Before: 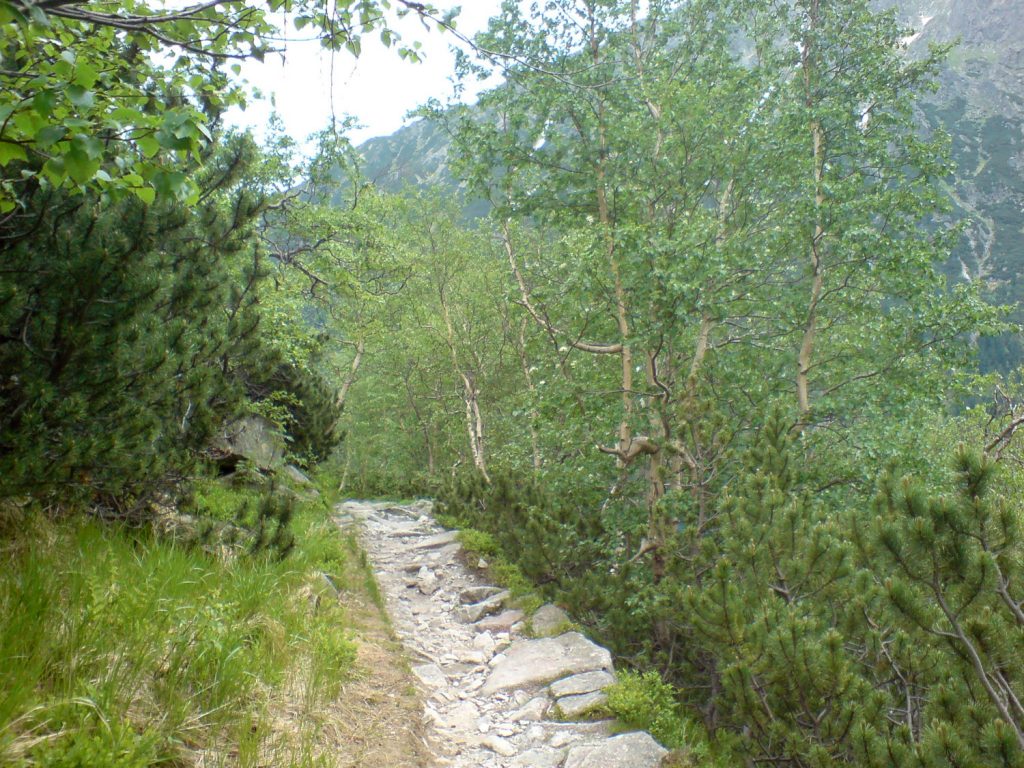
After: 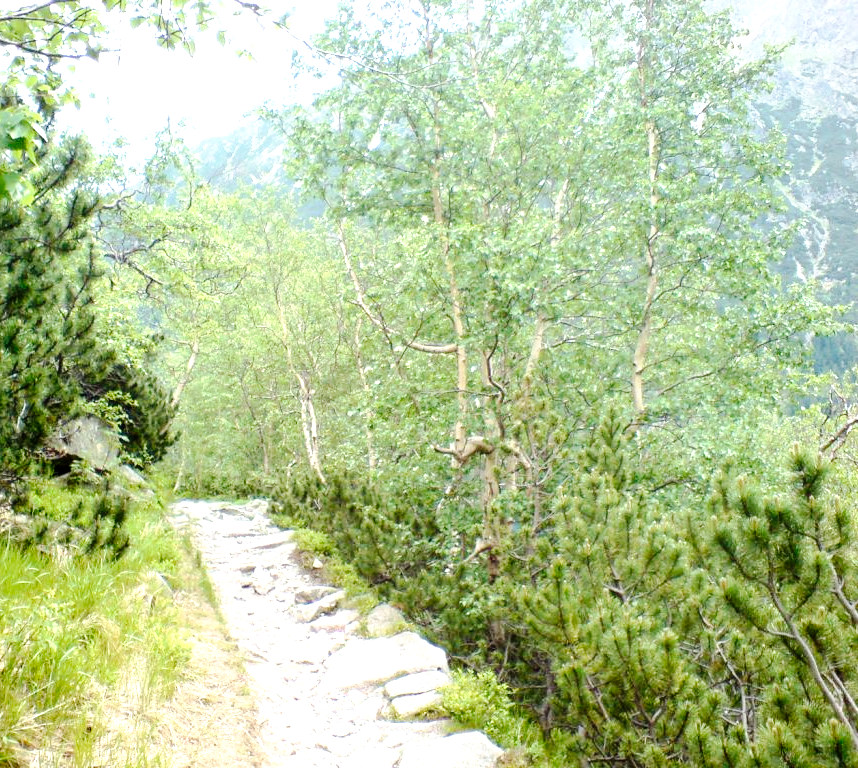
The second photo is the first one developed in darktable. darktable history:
crop: left 16.145%
exposure: black level correction 0, exposure 0.7 EV, compensate exposure bias true, compensate highlight preservation false
tone equalizer: -8 EV -0.417 EV, -7 EV -0.389 EV, -6 EV -0.333 EV, -5 EV -0.222 EV, -3 EV 0.222 EV, -2 EV 0.333 EV, -1 EV 0.389 EV, +0 EV 0.417 EV, edges refinement/feathering 500, mask exposure compensation -1.57 EV, preserve details no
tone curve: curves: ch0 [(0, 0) (0.003, 0) (0.011, 0.001) (0.025, 0.003) (0.044, 0.005) (0.069, 0.012) (0.1, 0.023) (0.136, 0.039) (0.177, 0.088) (0.224, 0.15) (0.277, 0.24) (0.335, 0.337) (0.399, 0.437) (0.468, 0.535) (0.543, 0.629) (0.623, 0.71) (0.709, 0.782) (0.801, 0.856) (0.898, 0.94) (1, 1)], preserve colors none
